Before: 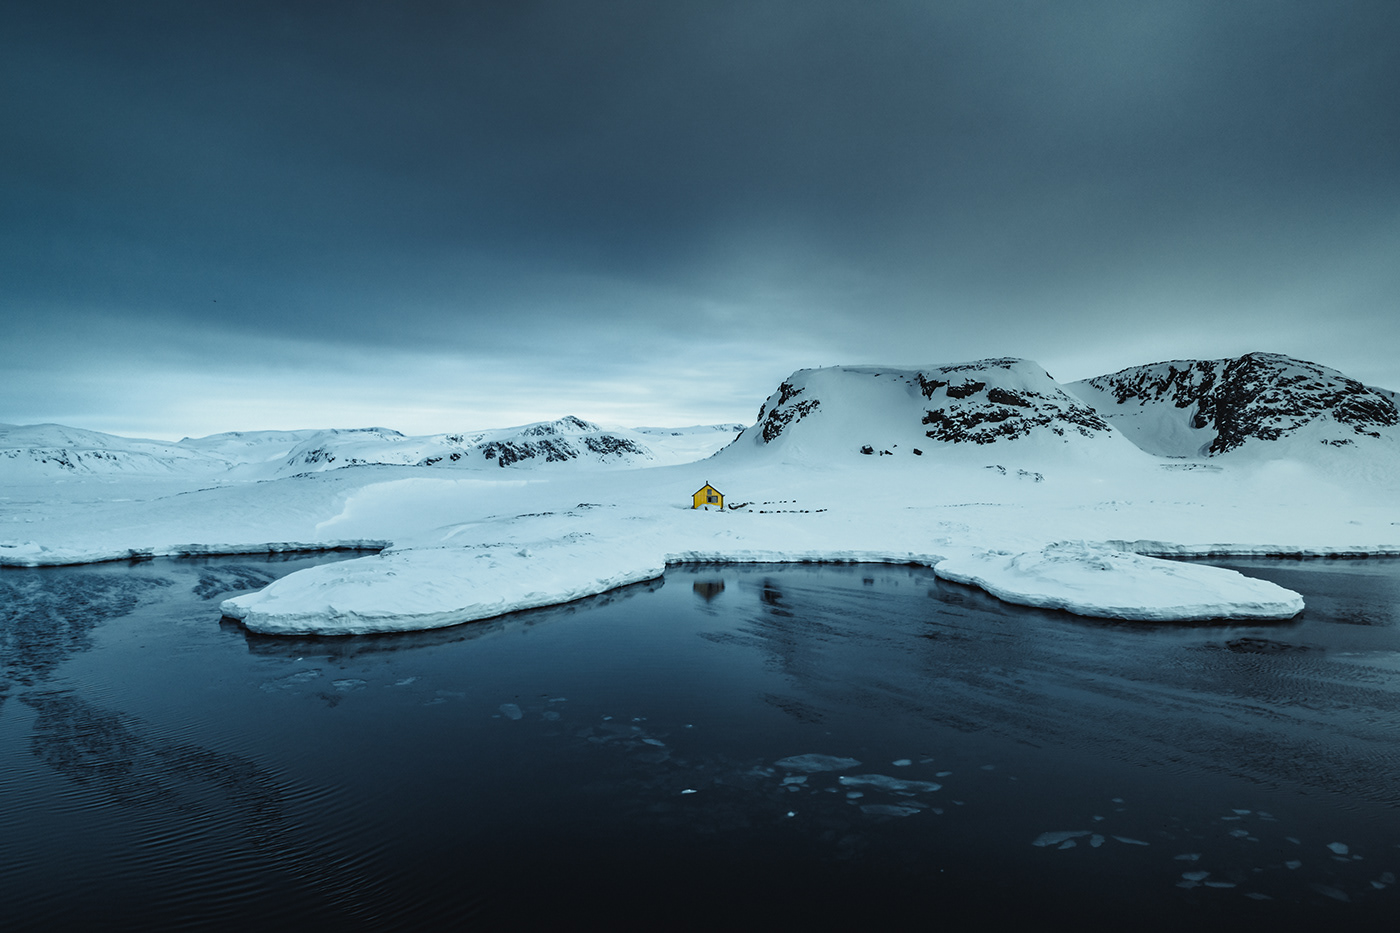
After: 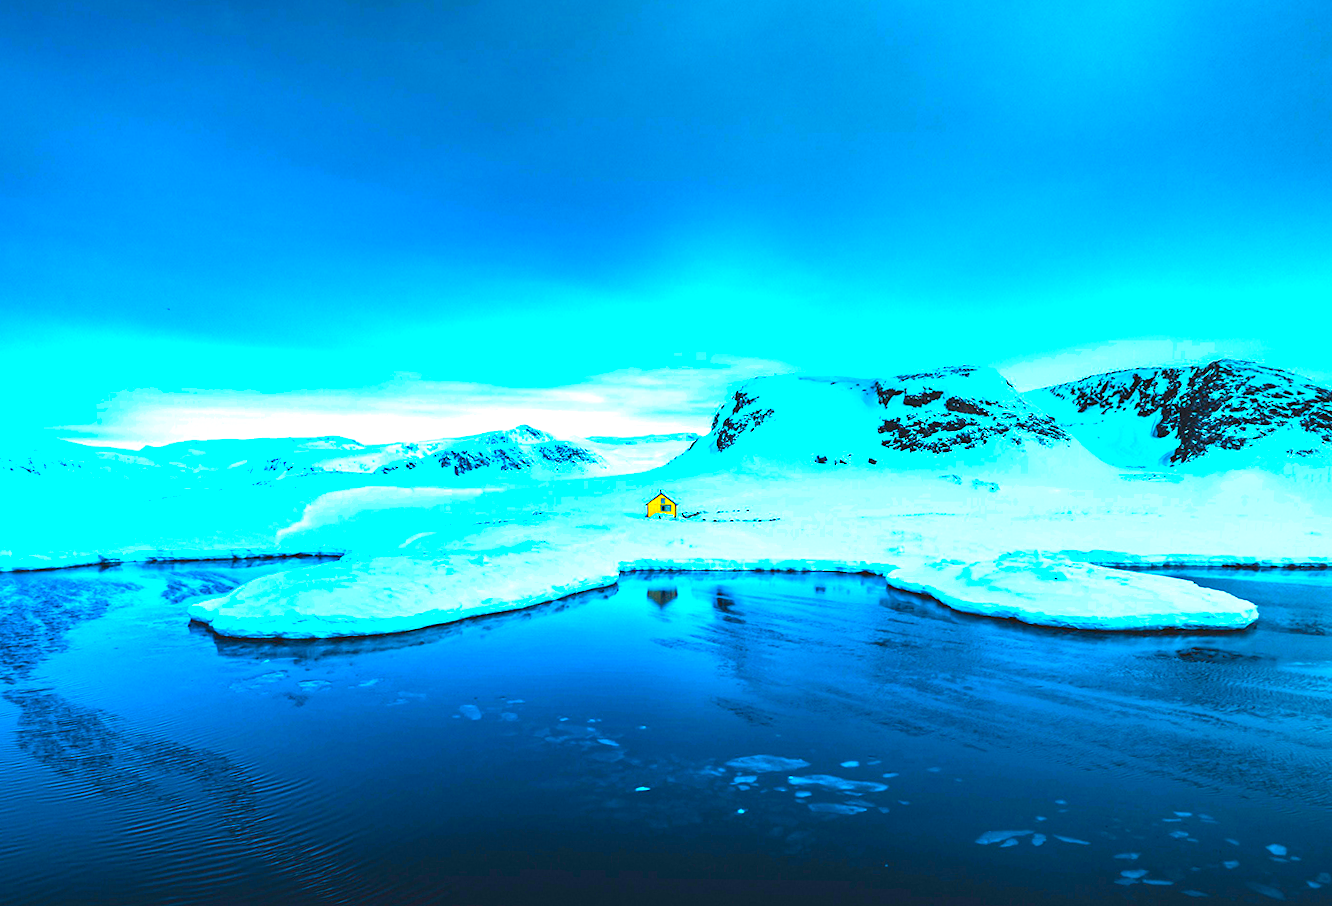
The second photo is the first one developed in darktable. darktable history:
crop: top 0.05%, bottom 0.098%
color correction: saturation 3
exposure: black level correction 0, exposure 1.6 EV, compensate exposure bias true, compensate highlight preservation false
rotate and perspective: rotation 0.074°, lens shift (vertical) 0.096, lens shift (horizontal) -0.041, crop left 0.043, crop right 0.952, crop top 0.024, crop bottom 0.979
